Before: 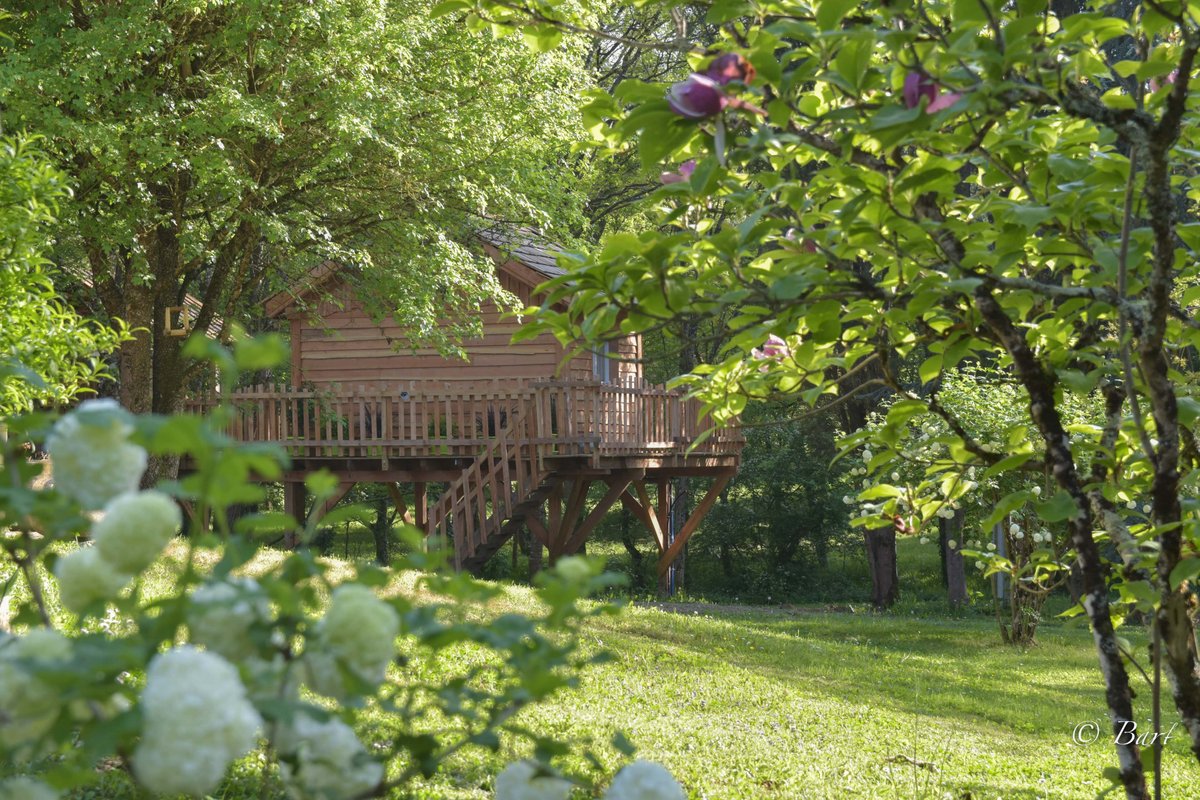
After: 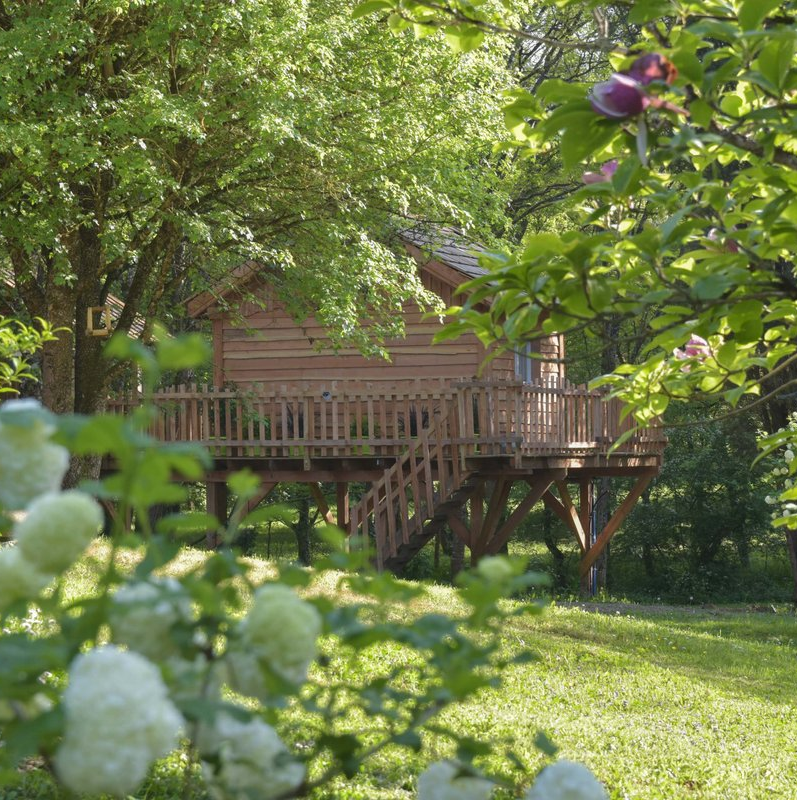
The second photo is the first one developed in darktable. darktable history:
crop and rotate: left 6.523%, right 26.98%
